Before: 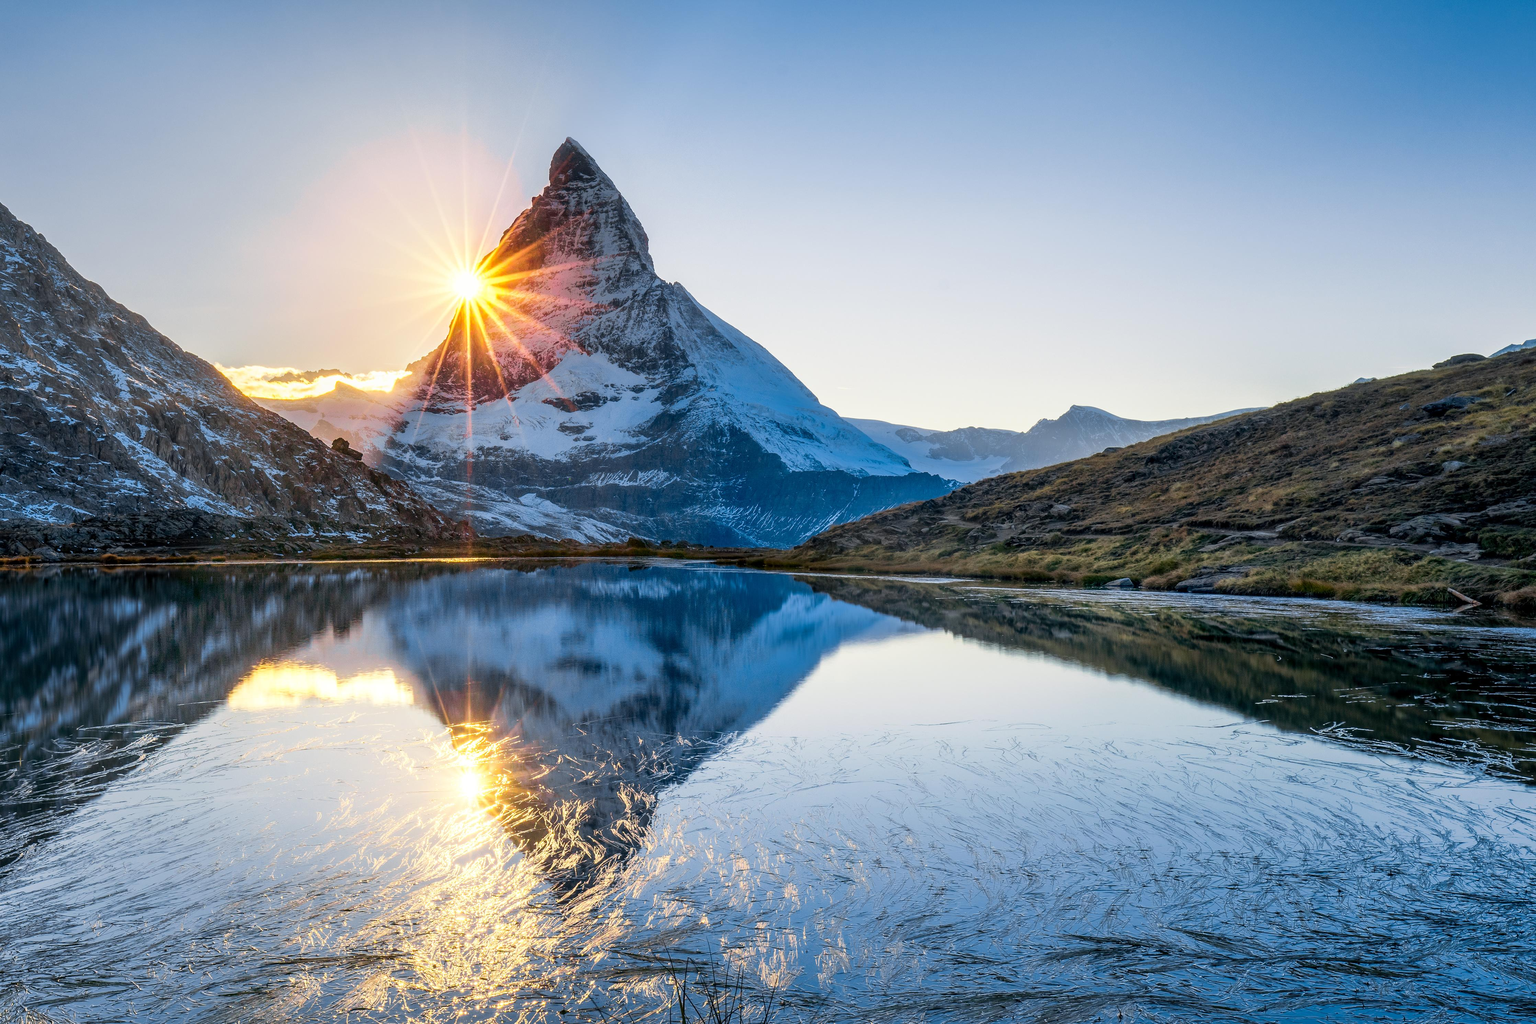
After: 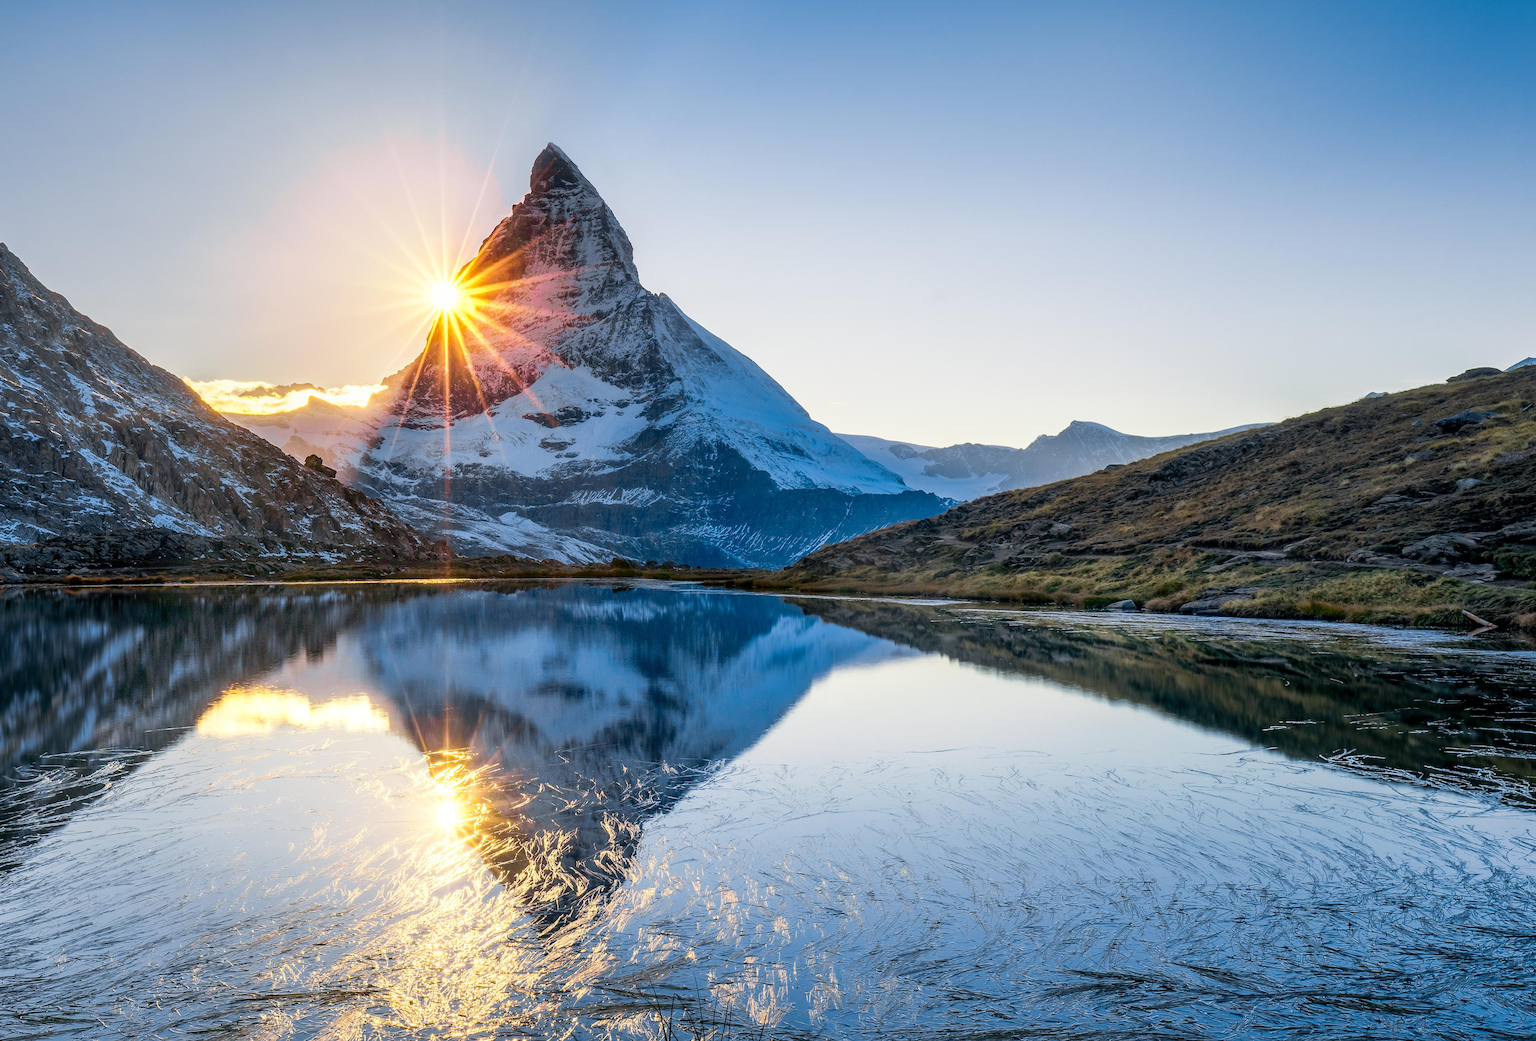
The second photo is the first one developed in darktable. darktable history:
crop and rotate: left 2.512%, right 1.07%, bottom 1.932%
